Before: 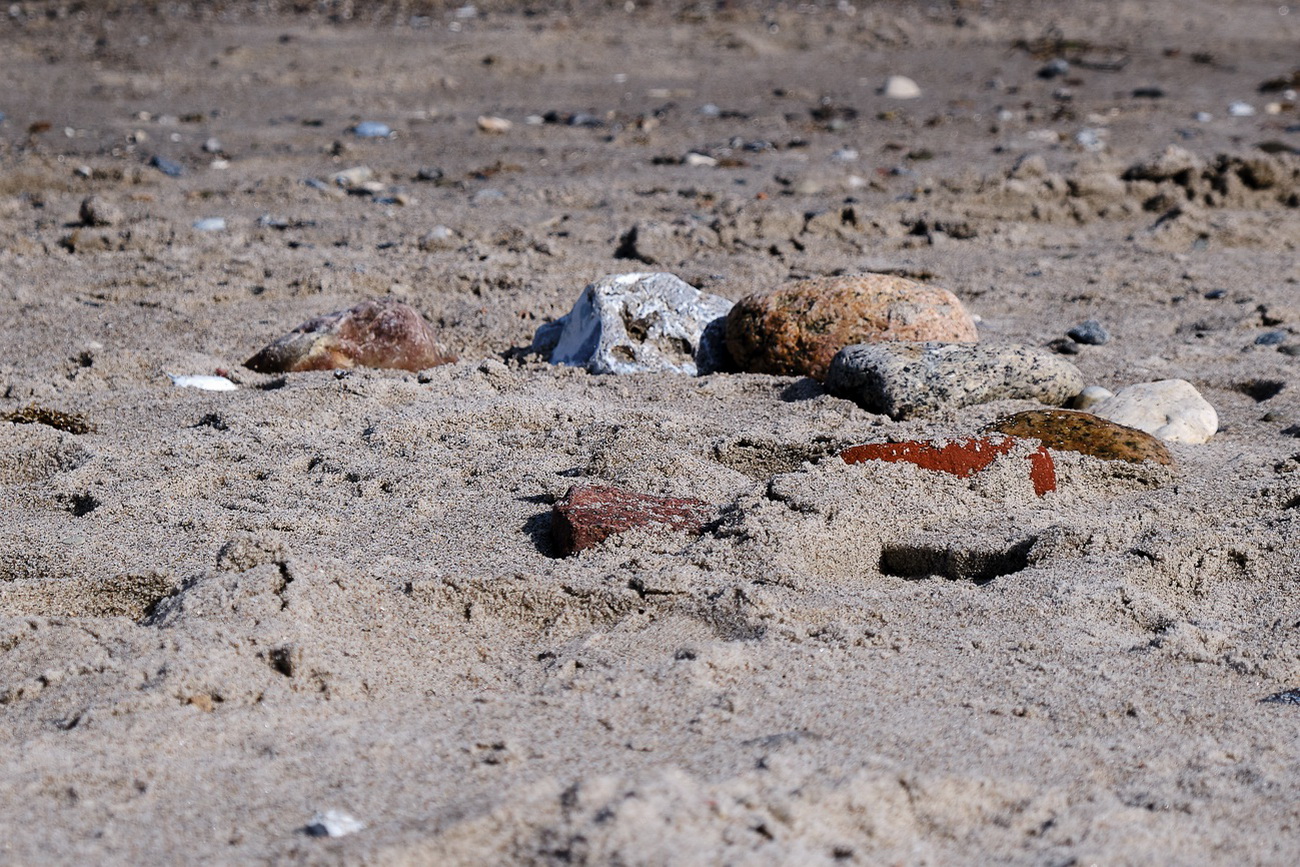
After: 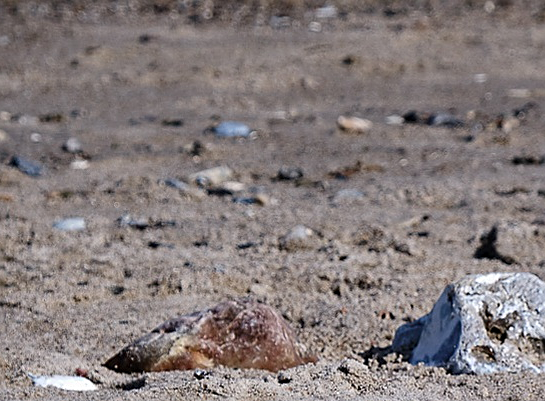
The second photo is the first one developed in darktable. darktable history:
shadows and highlights: soften with gaussian
sharpen: on, module defaults
crop and rotate: left 10.817%, top 0.062%, right 47.194%, bottom 53.626%
